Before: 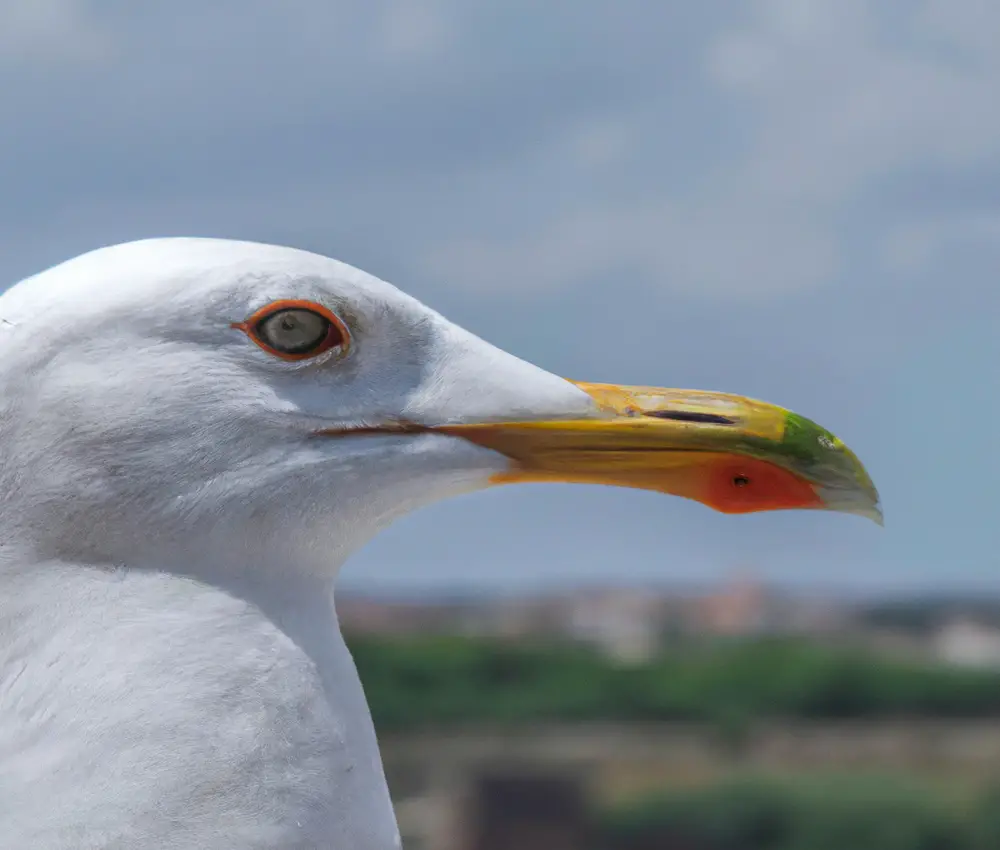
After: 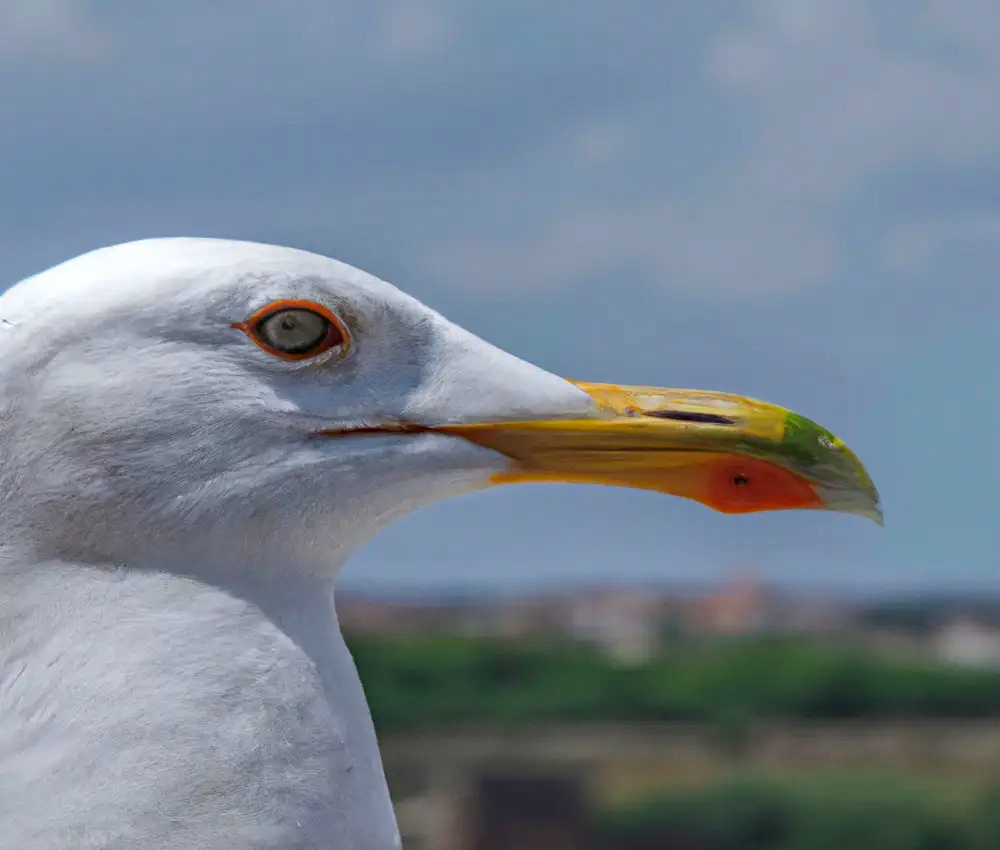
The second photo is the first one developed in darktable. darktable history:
haze removal: strength 0.291, distance 0.244, compatibility mode true, adaptive false
